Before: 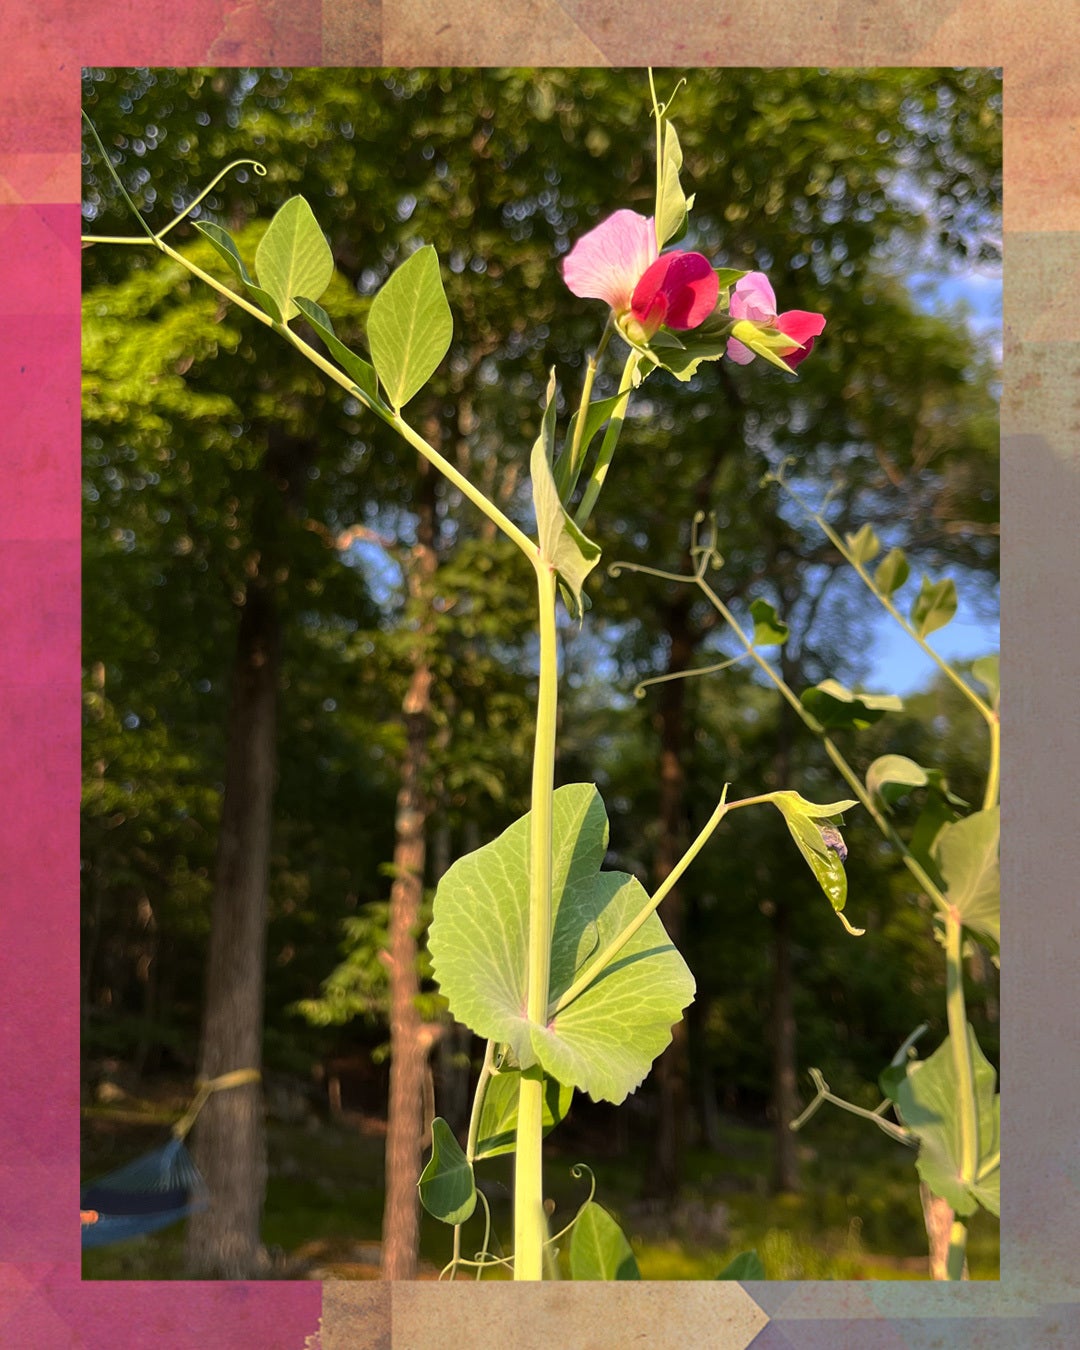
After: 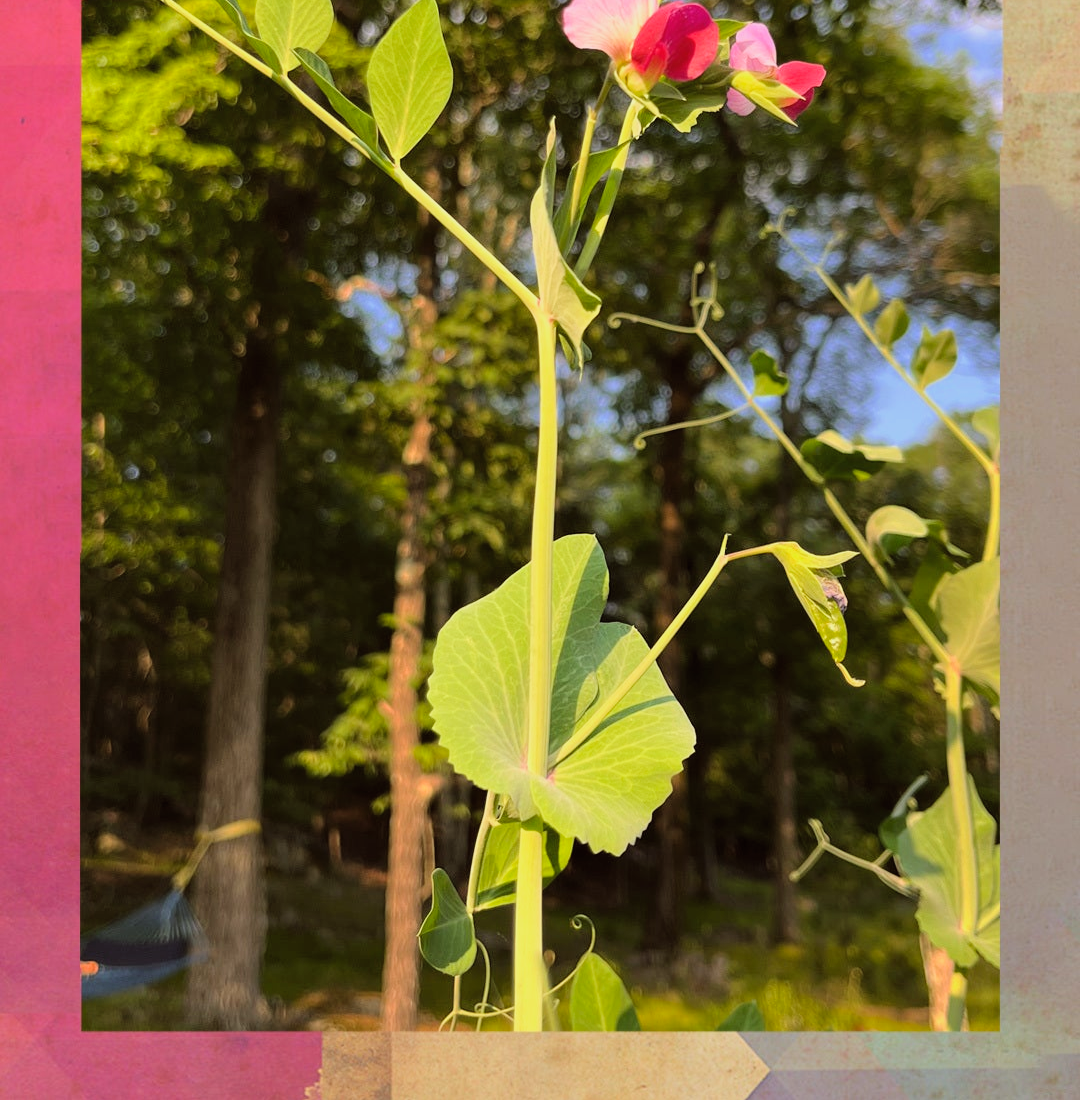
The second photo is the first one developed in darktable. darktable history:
color balance: lift [1.005, 1.002, 0.998, 0.998], gamma [1, 1.021, 1.02, 0.979], gain [0.923, 1.066, 1.056, 0.934]
exposure: exposure 0.74 EV, compensate highlight preservation false
crop and rotate: top 18.507%
white balance: red 0.98, blue 1.034
filmic rgb: black relative exposure -7.82 EV, white relative exposure 4.29 EV, hardness 3.86, color science v6 (2022)
